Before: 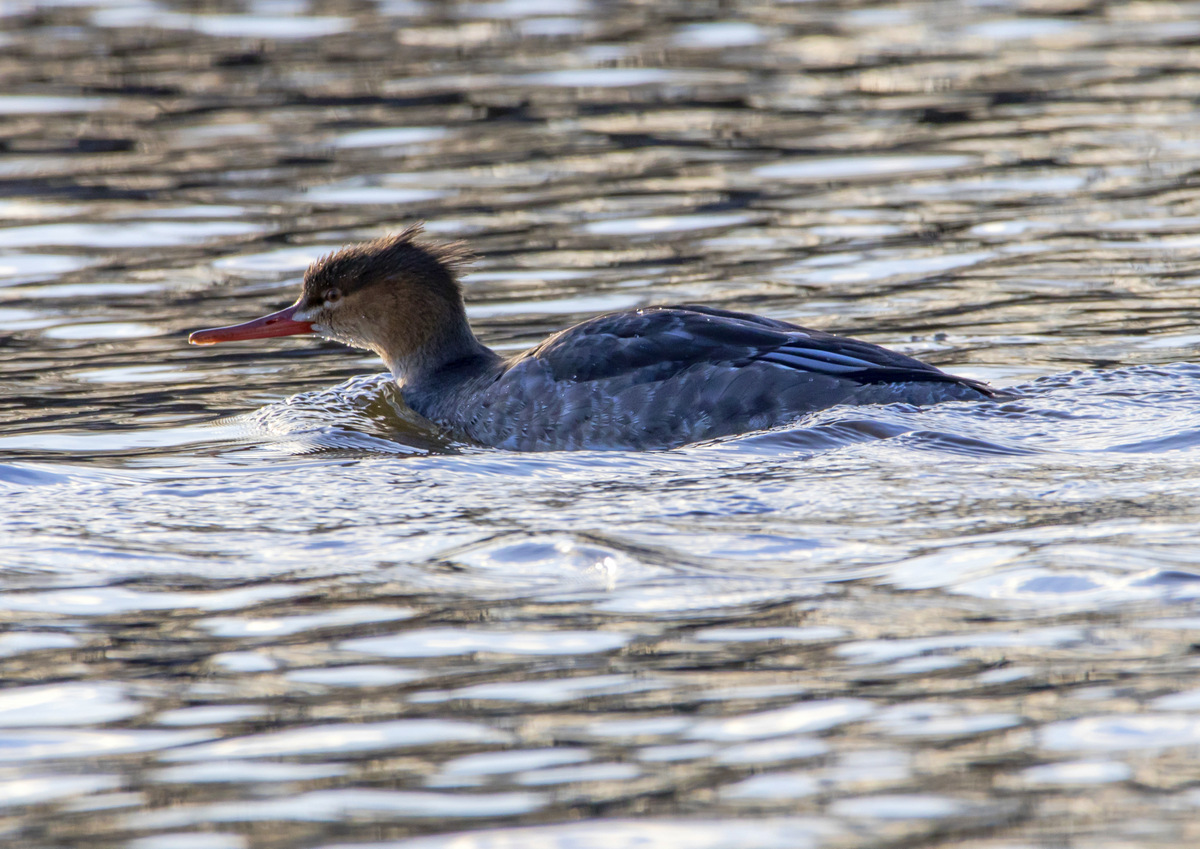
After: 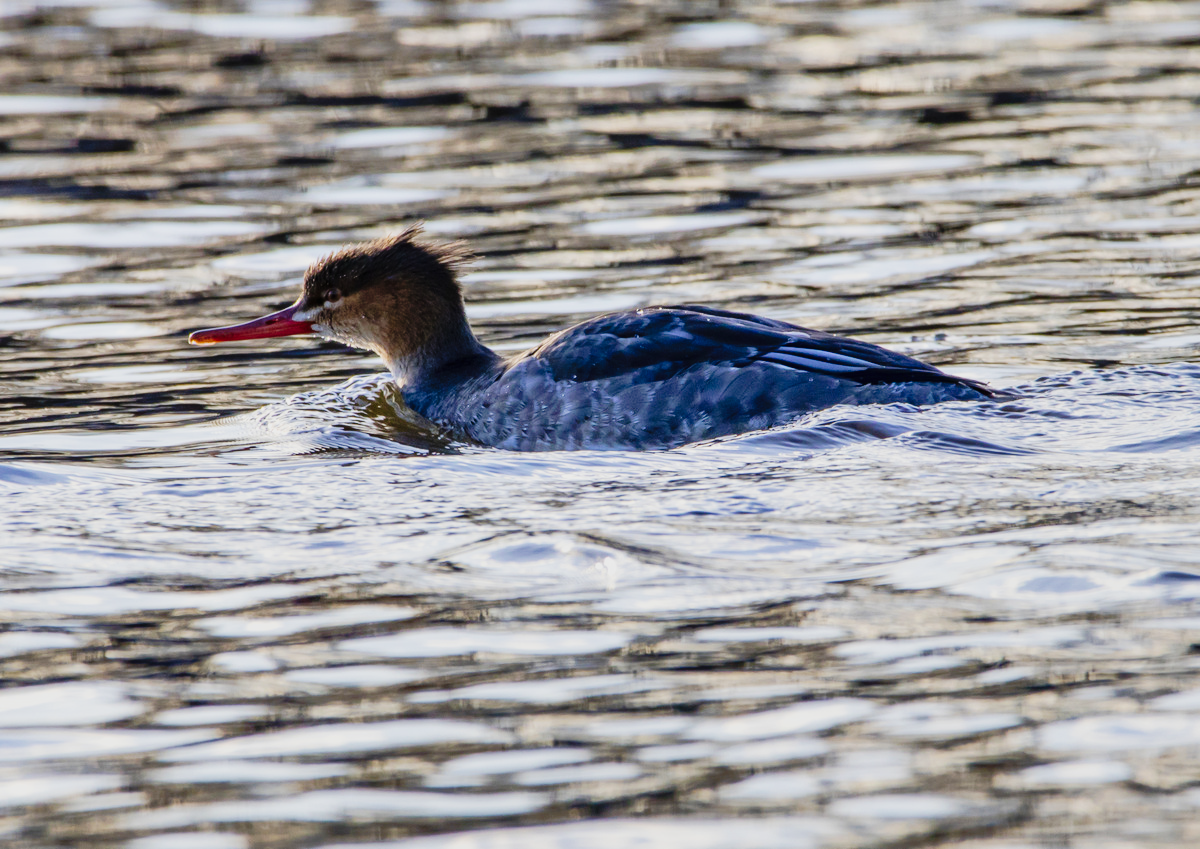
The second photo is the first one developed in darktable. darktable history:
color correction: highlights b* -0.061
tone curve: curves: ch0 [(0, 0.006) (0.184, 0.117) (0.405, 0.46) (0.456, 0.528) (0.634, 0.728) (0.877, 0.89) (0.984, 0.935)]; ch1 [(0, 0) (0.443, 0.43) (0.492, 0.489) (0.566, 0.579) (0.595, 0.625) (0.608, 0.667) (0.65, 0.729) (1, 1)]; ch2 [(0, 0) (0.33, 0.301) (0.421, 0.443) (0.447, 0.489) (0.492, 0.498) (0.537, 0.583) (0.586, 0.591) (0.663, 0.686) (1, 1)], preserve colors none
shadows and highlights: shadows 24.82, highlights -48.16, soften with gaussian
